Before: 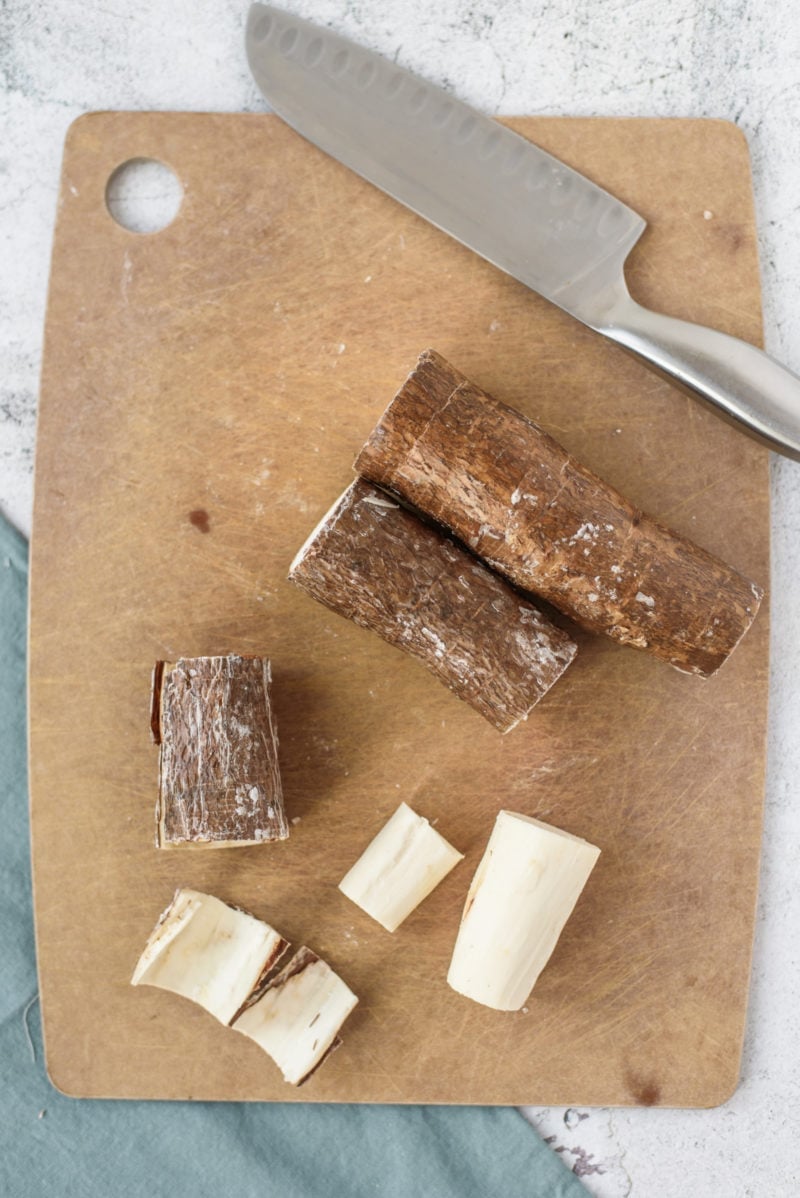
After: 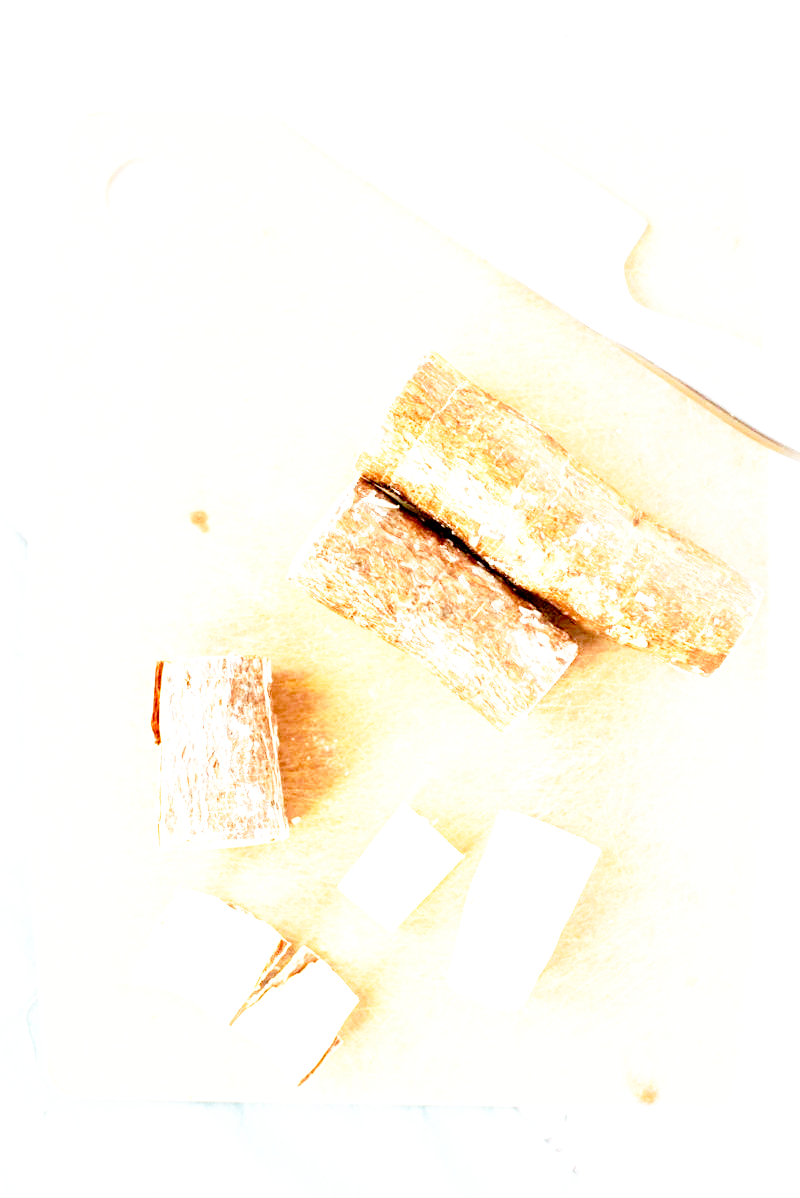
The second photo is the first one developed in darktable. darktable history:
exposure: black level correction 0.005, exposure 2.084 EV, compensate highlight preservation false
base curve: curves: ch0 [(0, 0) (0.012, 0.01) (0.073, 0.168) (0.31, 0.711) (0.645, 0.957) (1, 1)], preserve colors none
